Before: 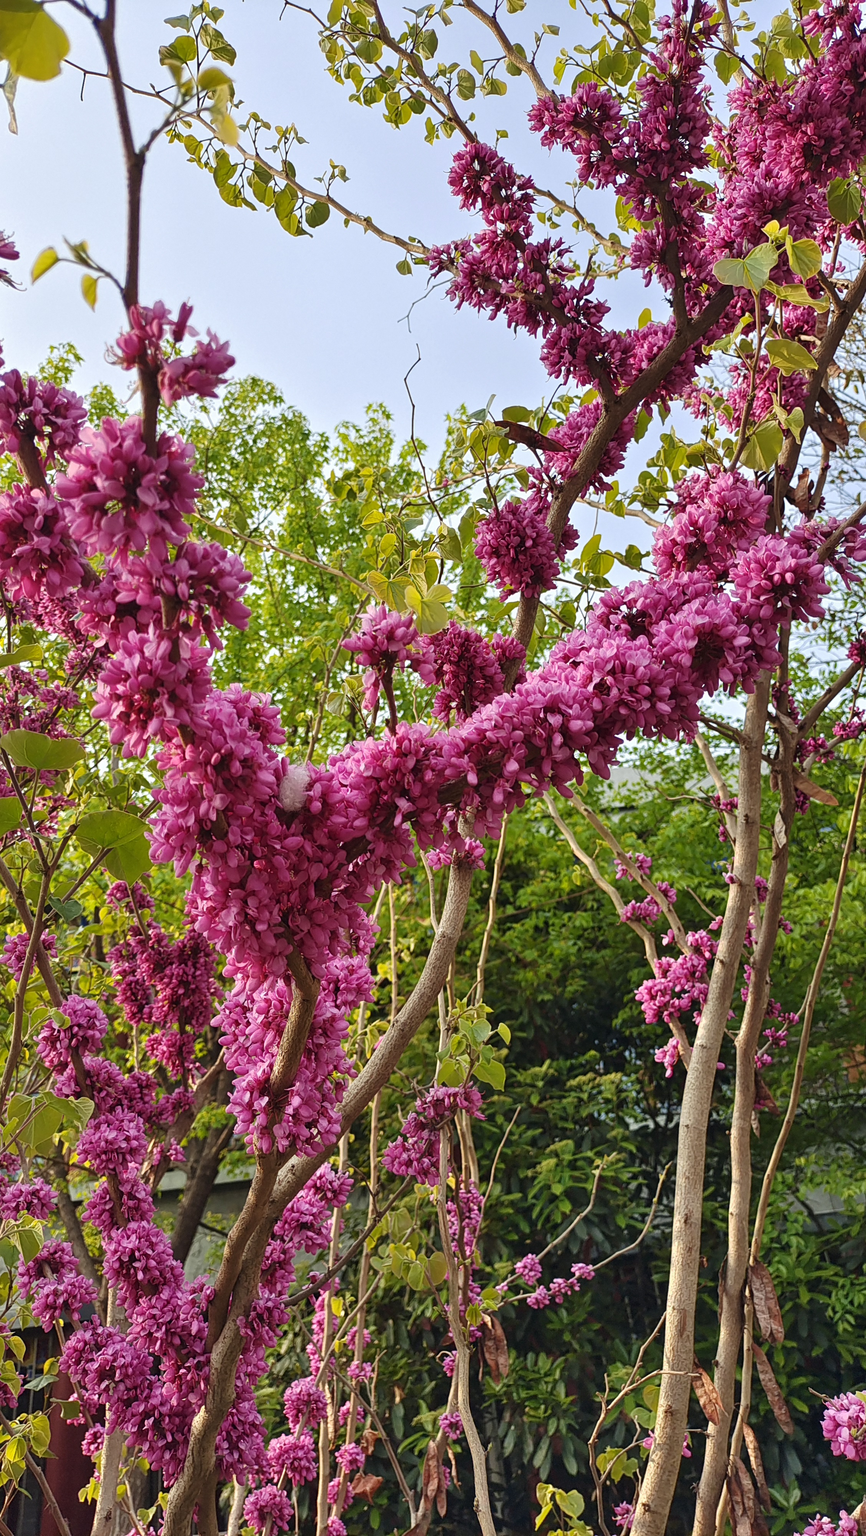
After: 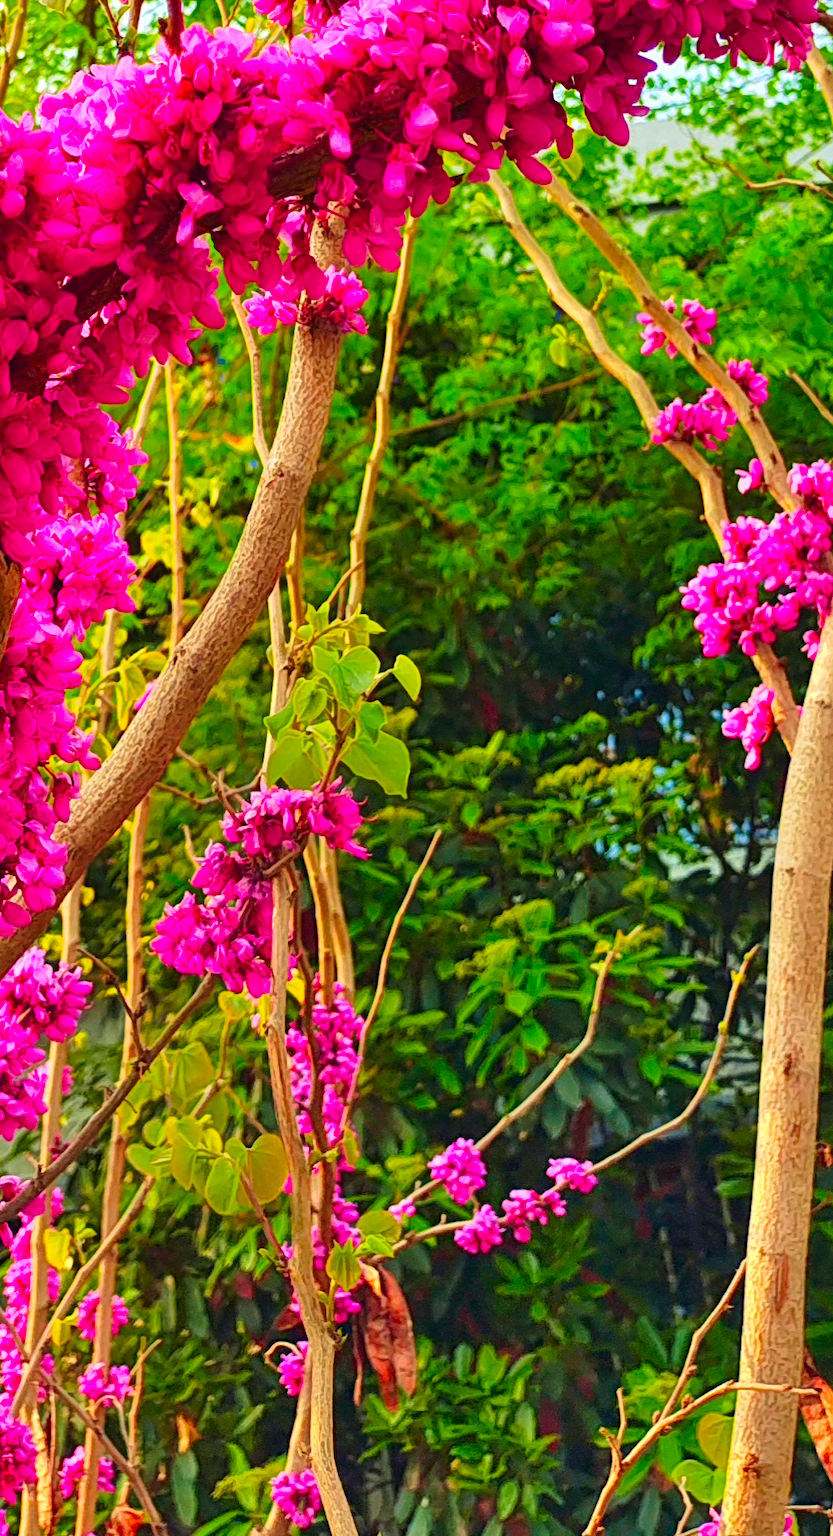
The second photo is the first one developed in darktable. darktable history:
tone curve: curves: ch0 [(0, 0) (0.003, 0.004) (0.011, 0.015) (0.025, 0.033) (0.044, 0.059) (0.069, 0.093) (0.1, 0.133) (0.136, 0.182) (0.177, 0.237) (0.224, 0.3) (0.277, 0.369) (0.335, 0.437) (0.399, 0.511) (0.468, 0.584) (0.543, 0.656) (0.623, 0.729) (0.709, 0.8) (0.801, 0.872) (0.898, 0.935) (1, 1)], color space Lab, independent channels, preserve colors none
color correction: highlights b* -0.017, saturation 2.13
velvia: on, module defaults
crop: left 35.811%, top 46.242%, right 18.179%, bottom 5.959%
